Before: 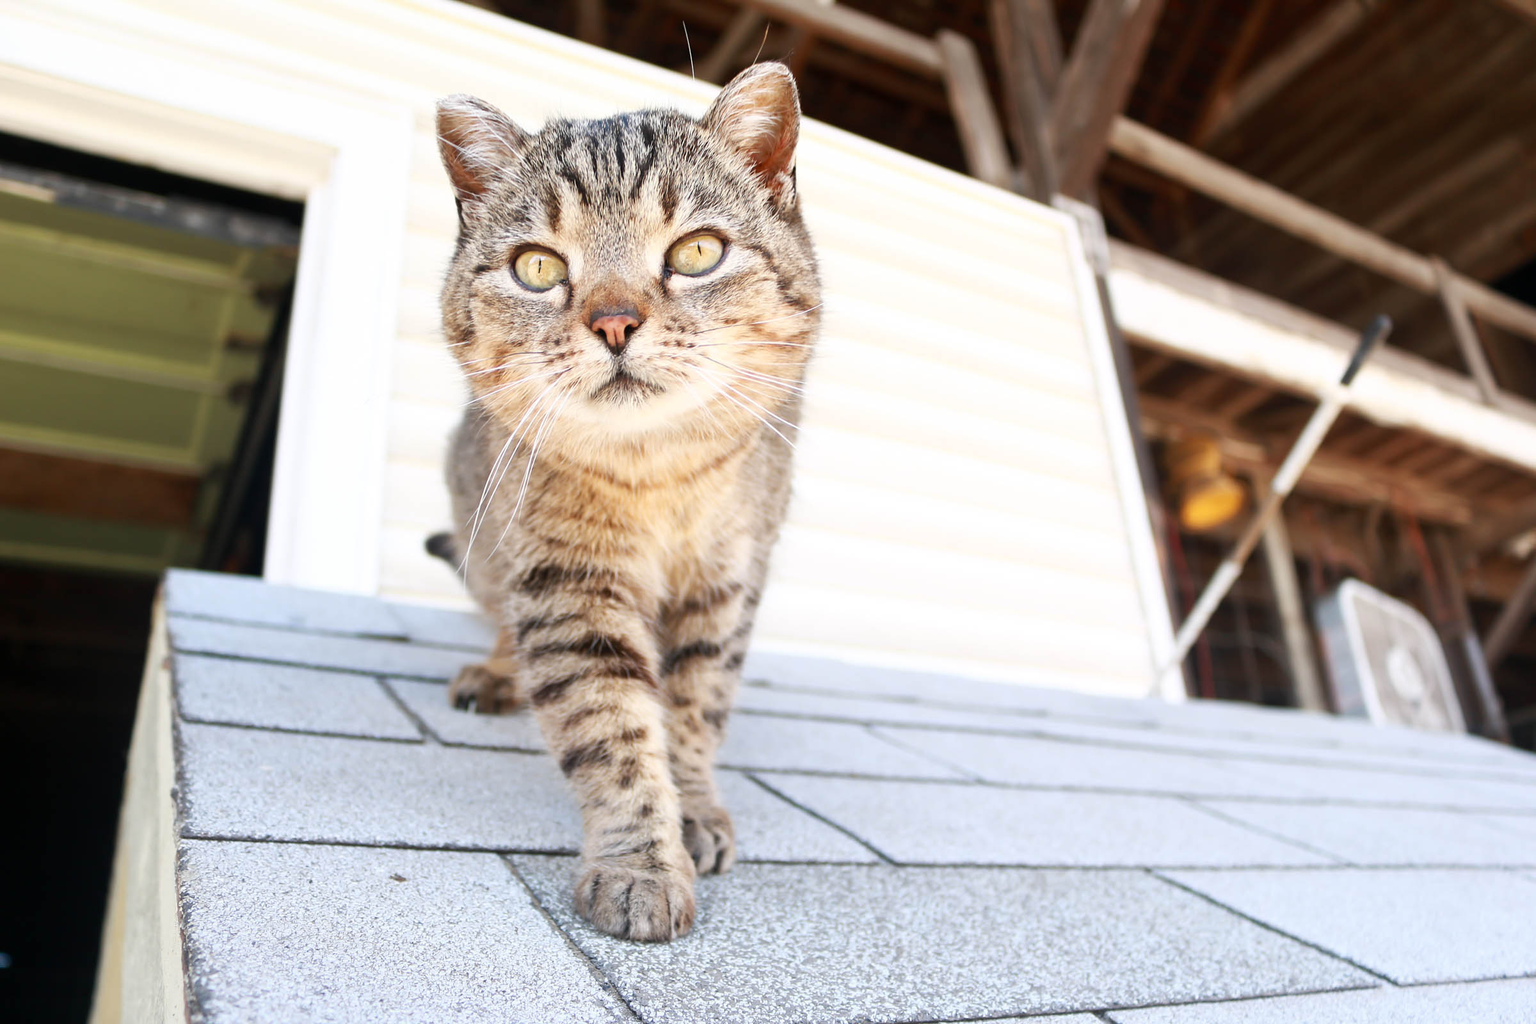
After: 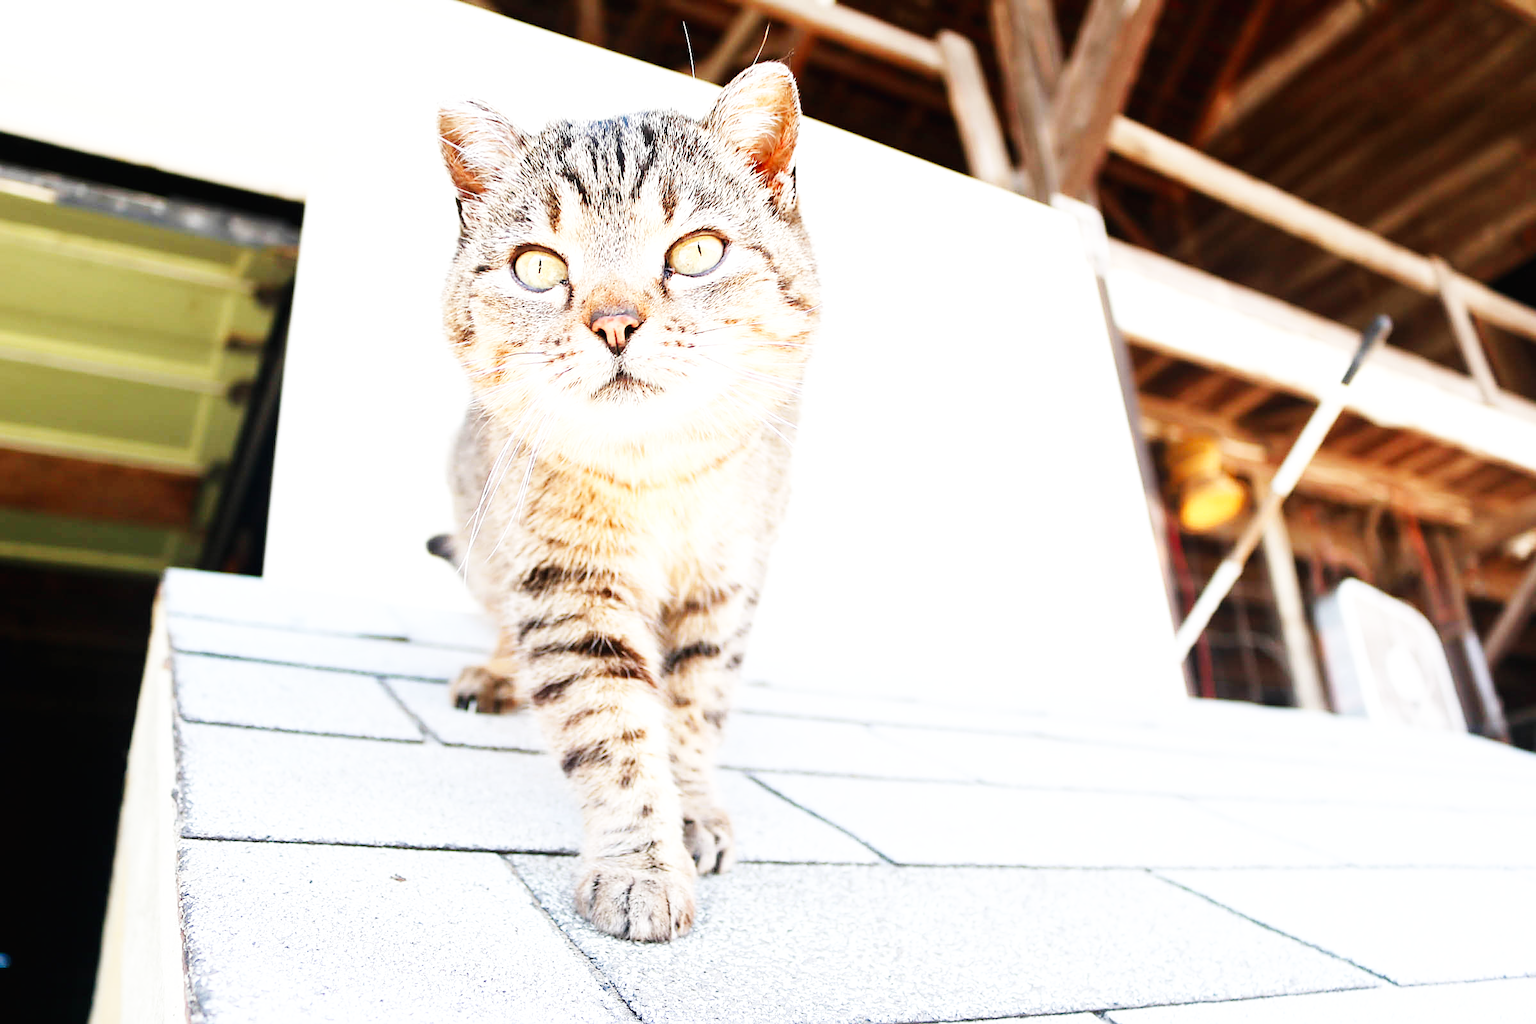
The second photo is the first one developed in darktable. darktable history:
sharpen: on, module defaults
exposure: exposure 0.128 EV, compensate highlight preservation false
base curve: curves: ch0 [(0, 0.003) (0.001, 0.002) (0.006, 0.004) (0.02, 0.022) (0.048, 0.086) (0.094, 0.234) (0.162, 0.431) (0.258, 0.629) (0.385, 0.8) (0.548, 0.918) (0.751, 0.988) (1, 1)], preserve colors none
